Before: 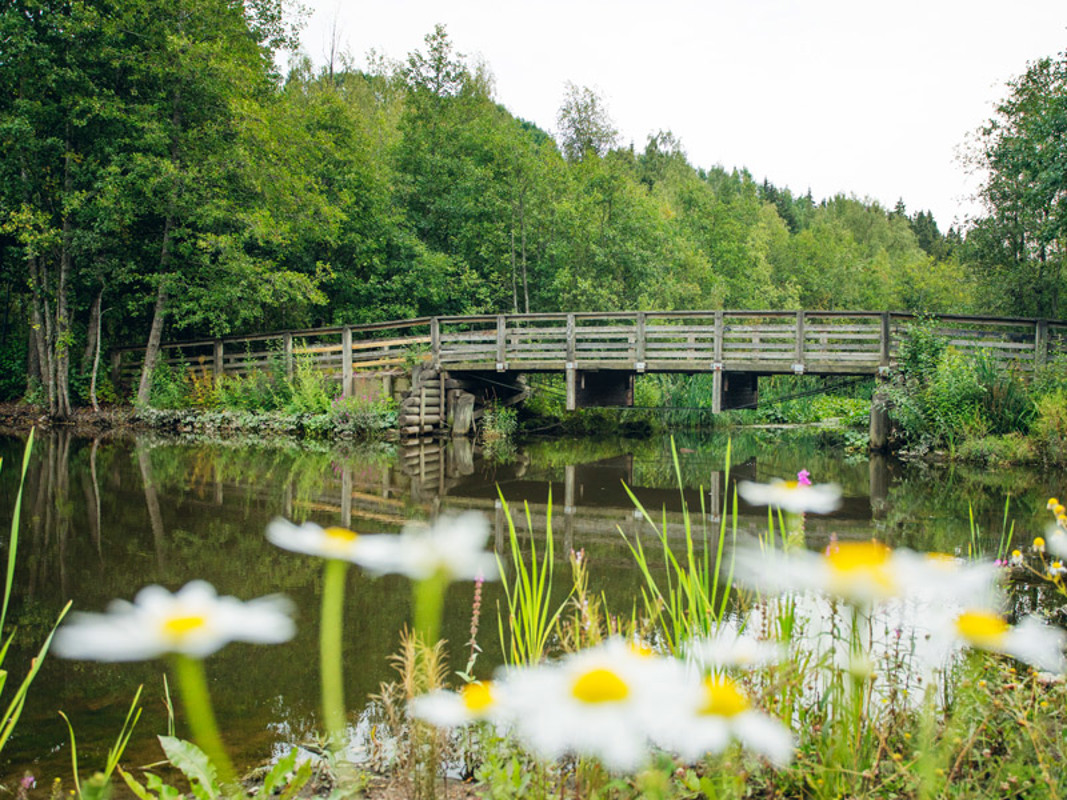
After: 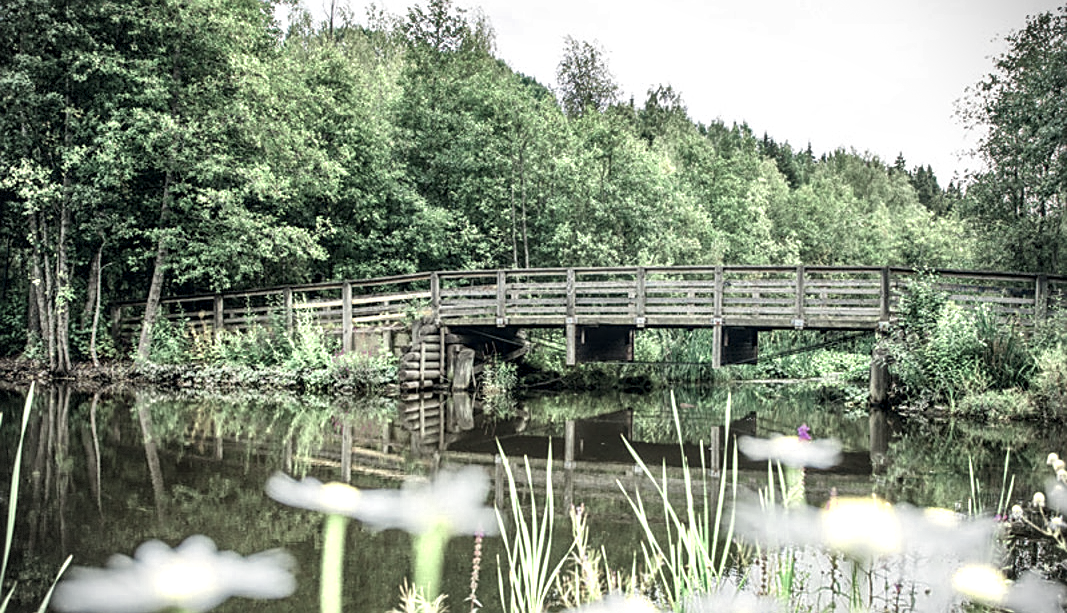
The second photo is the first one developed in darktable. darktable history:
crop: top 5.667%, bottom 17.637%
sharpen: on, module defaults
local contrast: detail 130%
vignetting: dithering 8-bit output, unbound false
shadows and highlights: soften with gaussian
color zones: curves: ch0 [(0.25, 0.667) (0.758, 0.368)]; ch1 [(0.215, 0.245) (0.761, 0.373)]; ch2 [(0.247, 0.554) (0.761, 0.436)]
